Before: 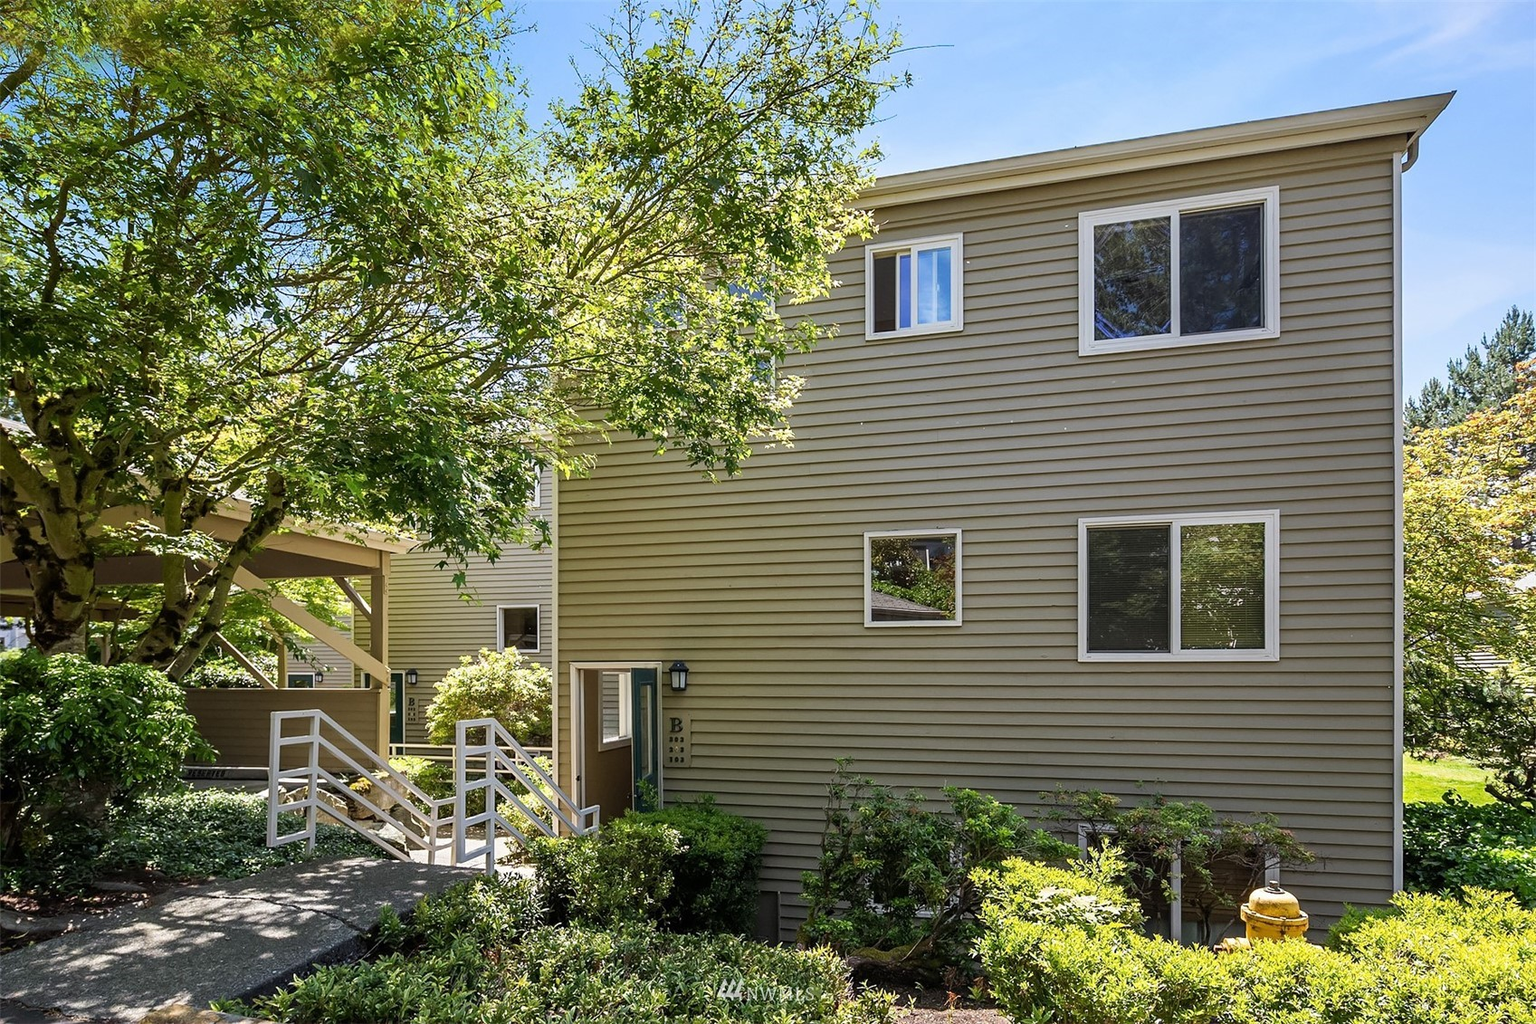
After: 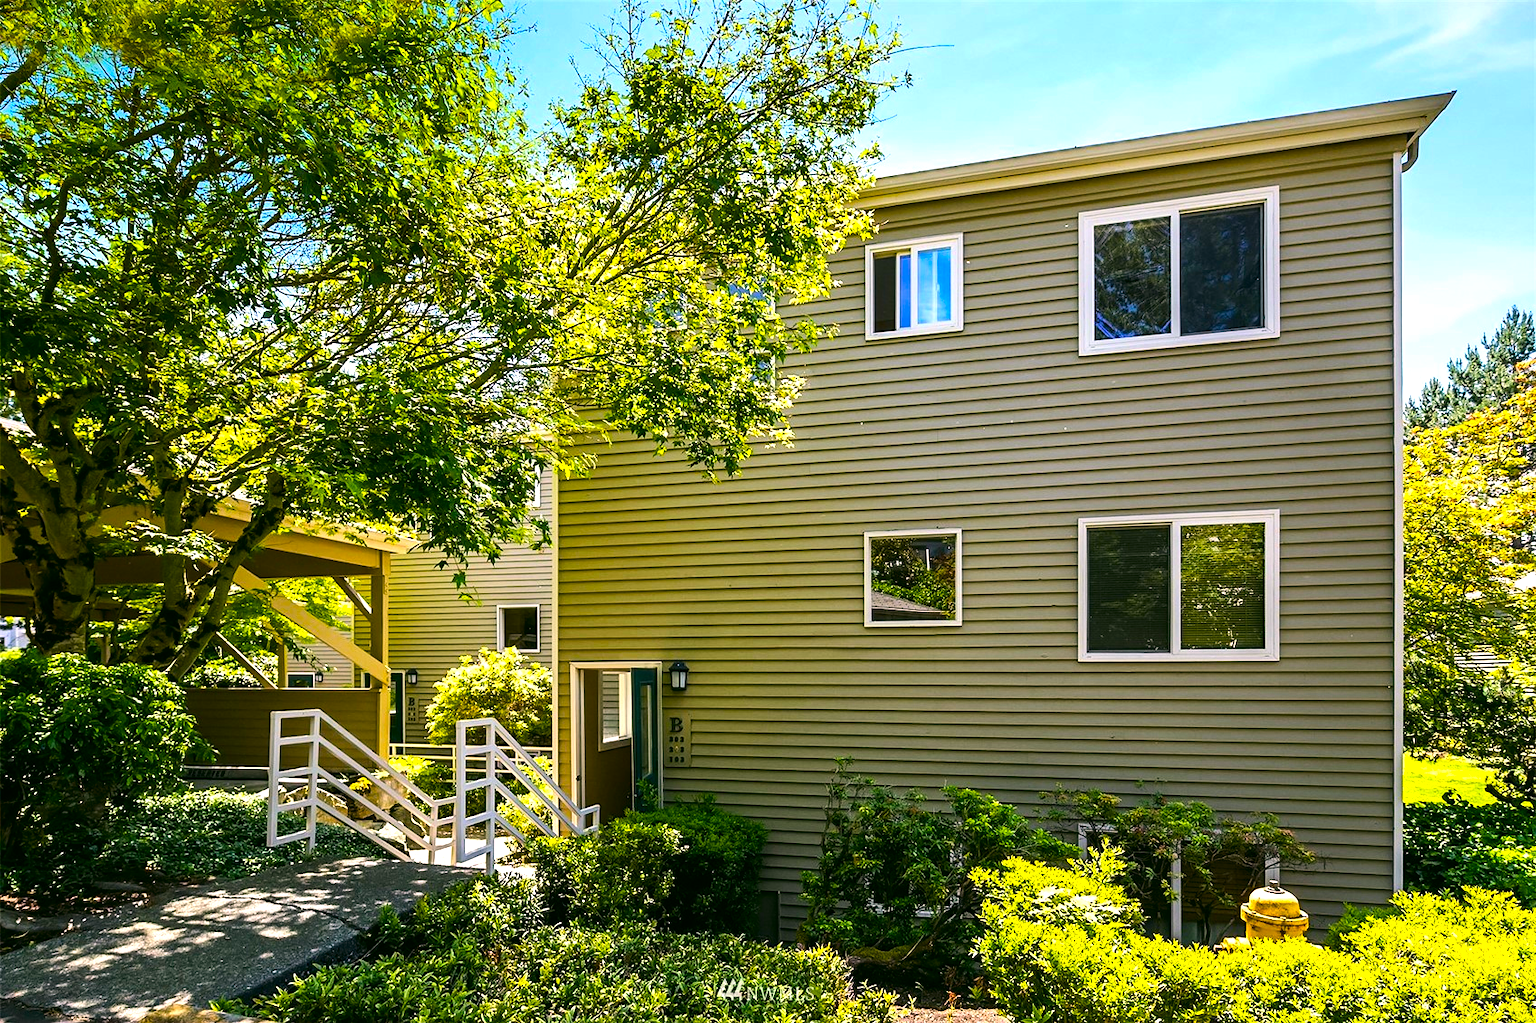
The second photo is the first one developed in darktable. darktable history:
color correction: highlights a* 4.65, highlights b* 4.98, shadows a* -8.3, shadows b* 4.54
color balance rgb: perceptual saturation grading › global saturation 25.342%, global vibrance 50.041%
tone equalizer: -8 EV -0.722 EV, -7 EV -0.686 EV, -6 EV -0.616 EV, -5 EV -0.395 EV, -3 EV 0.396 EV, -2 EV 0.6 EV, -1 EV 0.674 EV, +0 EV 0.722 EV, edges refinement/feathering 500, mask exposure compensation -1.57 EV, preserve details no
